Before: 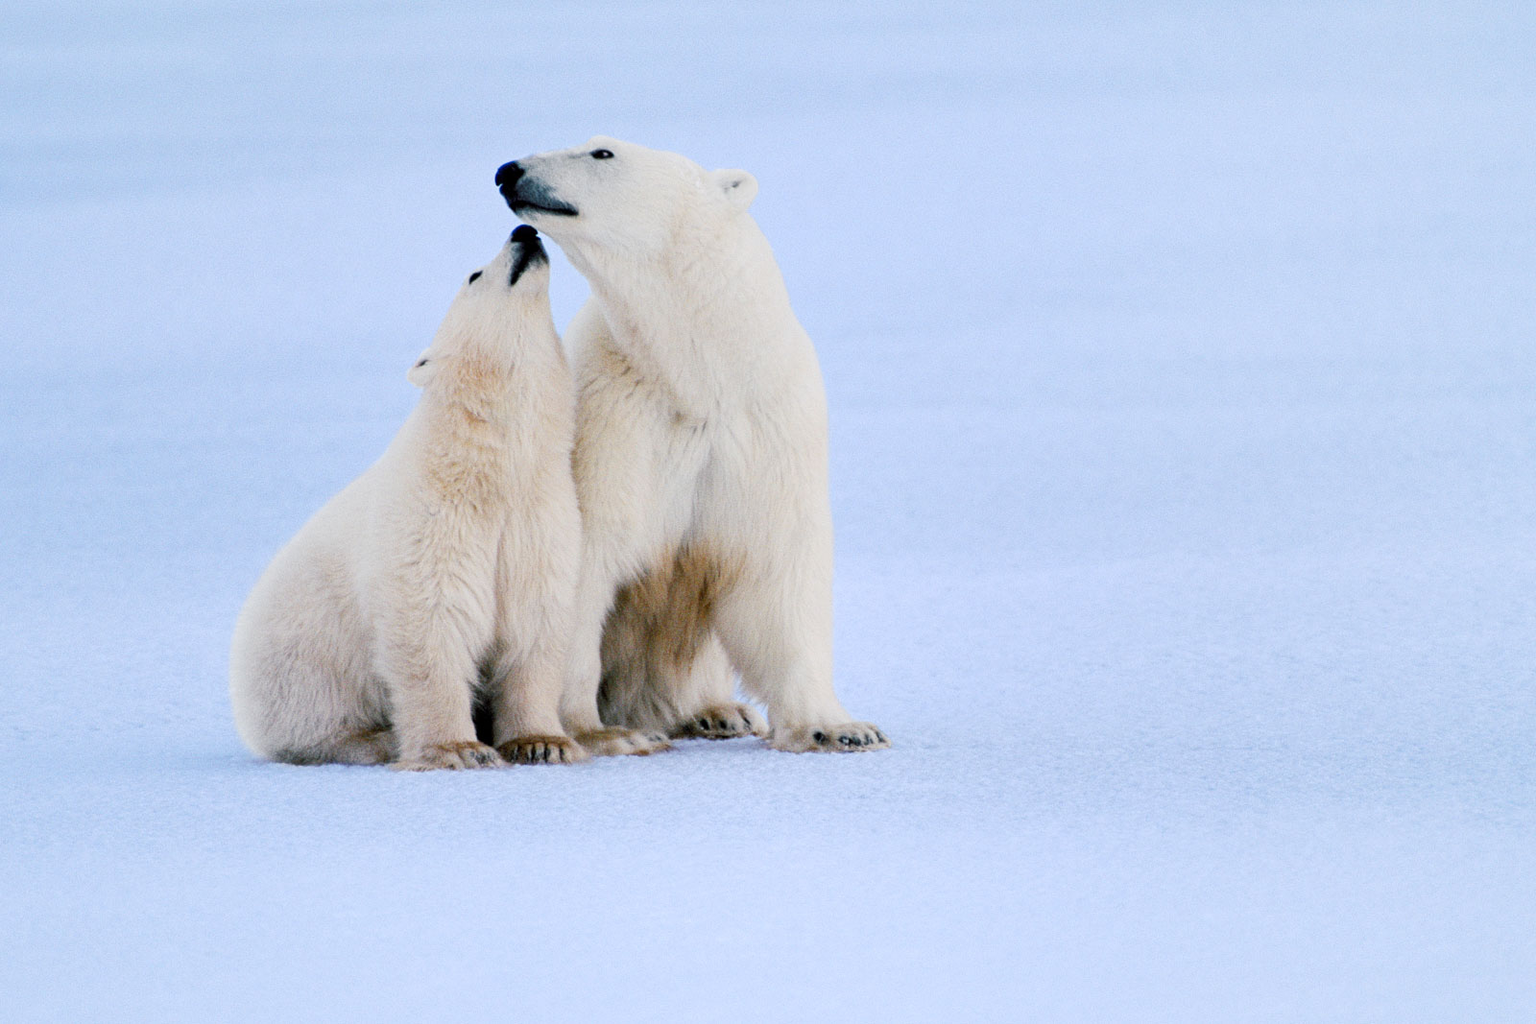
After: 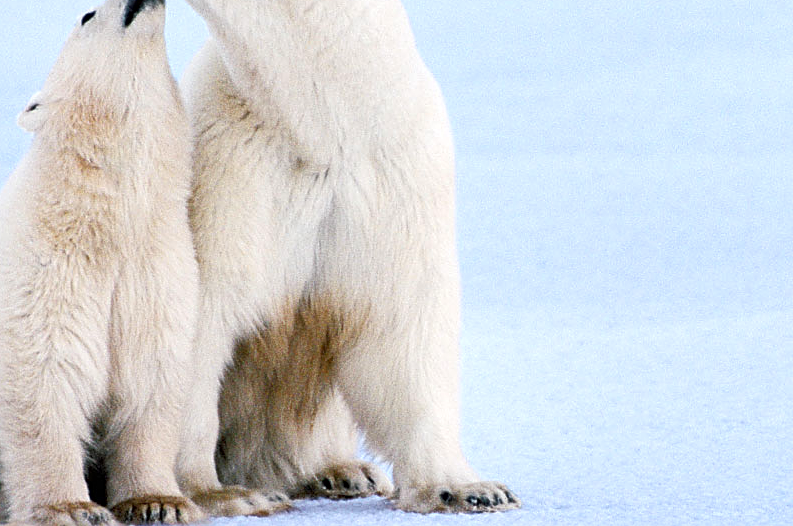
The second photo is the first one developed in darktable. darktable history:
sharpen: on, module defaults
exposure: black level correction 0, exposure 0.395 EV, compensate highlight preservation false
crop: left 25.459%, top 25.435%, right 24.946%, bottom 25.244%
shadows and highlights: shadows 31.53, highlights -31.26, soften with gaussian
